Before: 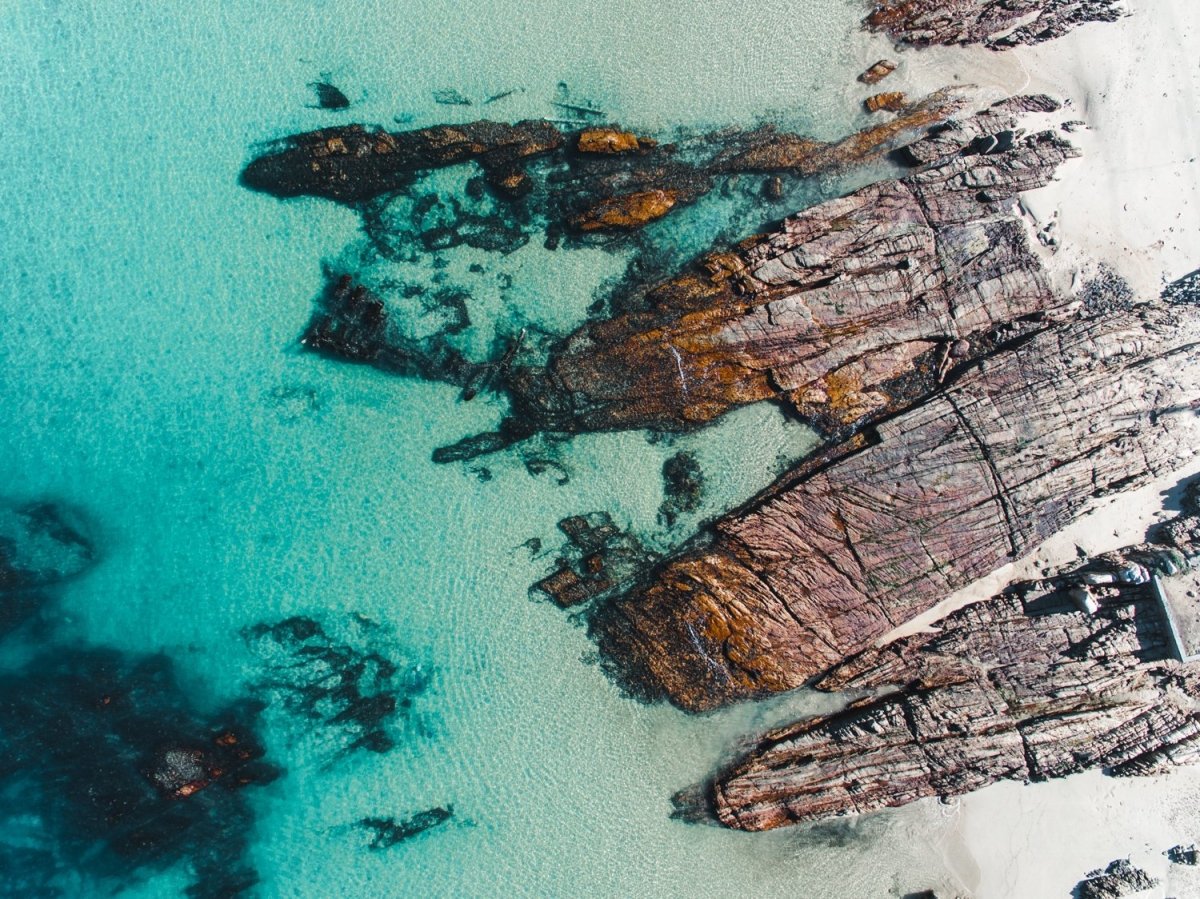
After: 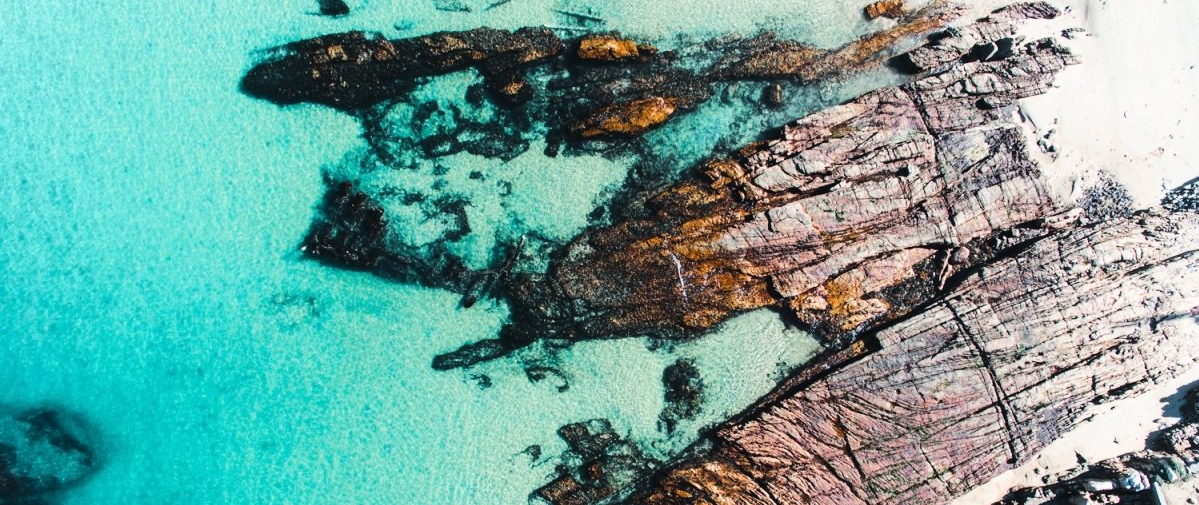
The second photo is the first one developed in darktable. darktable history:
base curve: curves: ch0 [(0, 0) (0.032, 0.025) (0.121, 0.166) (0.206, 0.329) (0.605, 0.79) (1, 1)]
crop and rotate: top 10.454%, bottom 33.327%
sharpen: radius 2.917, amount 0.88, threshold 47.123
